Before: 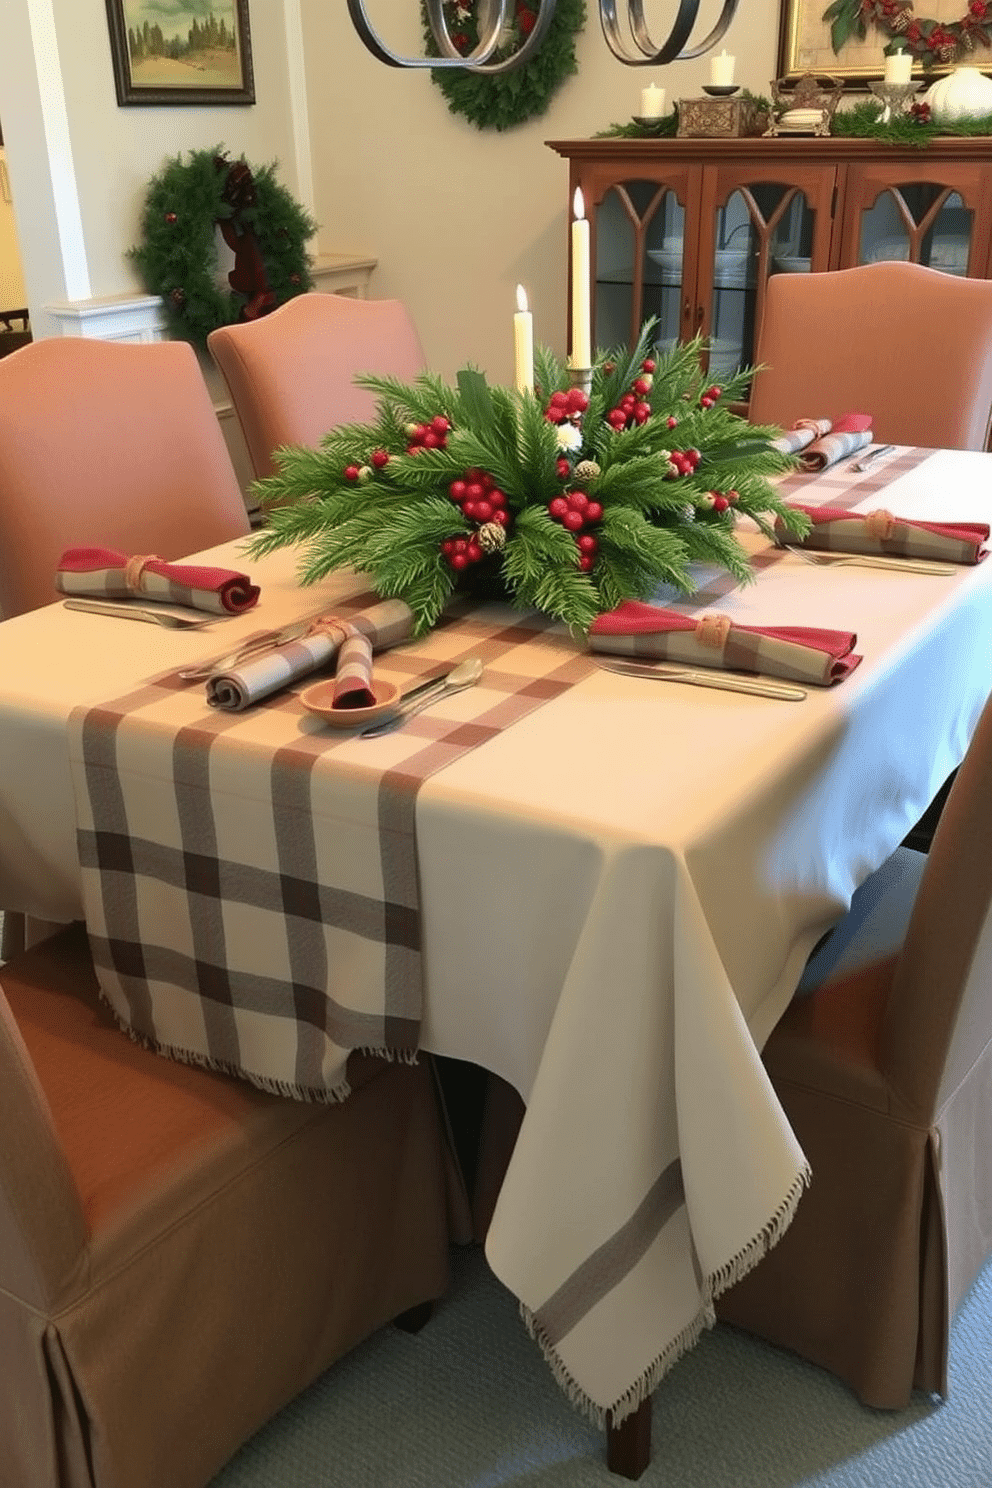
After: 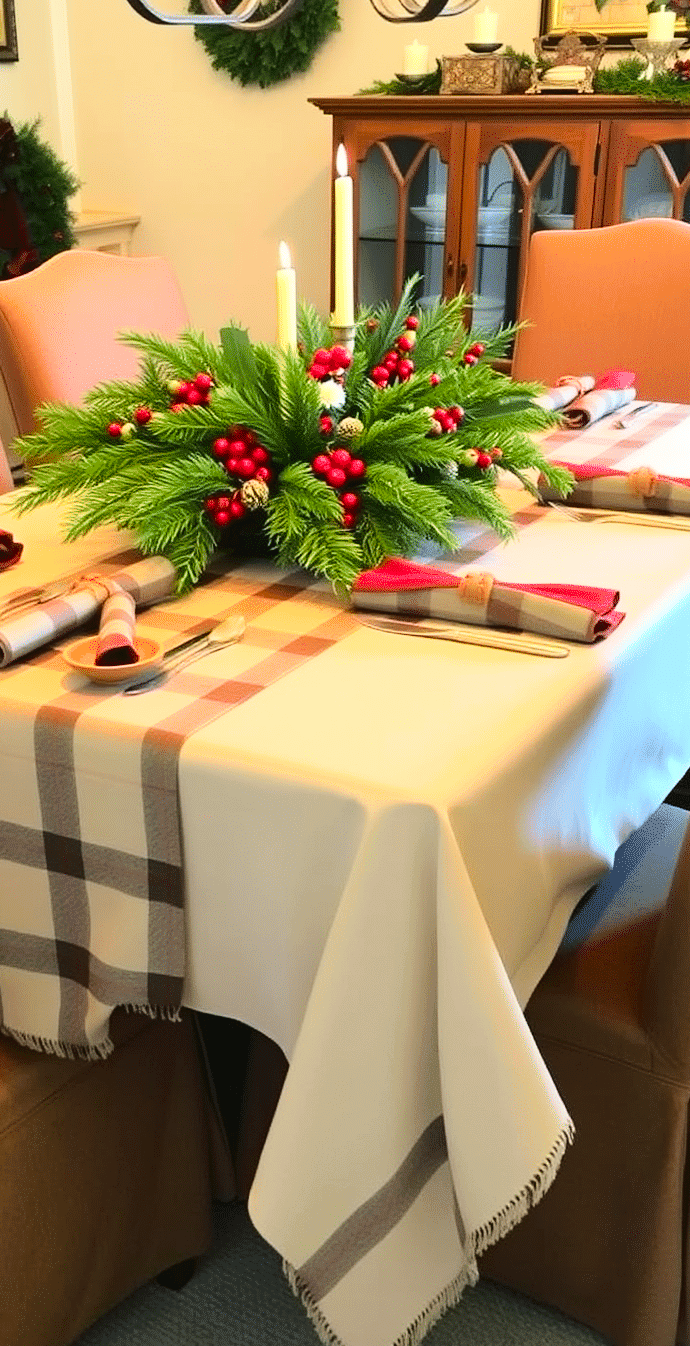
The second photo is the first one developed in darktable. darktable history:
crop and rotate: left 23.948%, top 2.945%, right 6.434%, bottom 6.588%
color balance rgb: perceptual saturation grading › global saturation 31.154%
base curve: curves: ch0 [(0, 0) (0.028, 0.03) (0.121, 0.232) (0.46, 0.748) (0.859, 0.968) (1, 1)]
